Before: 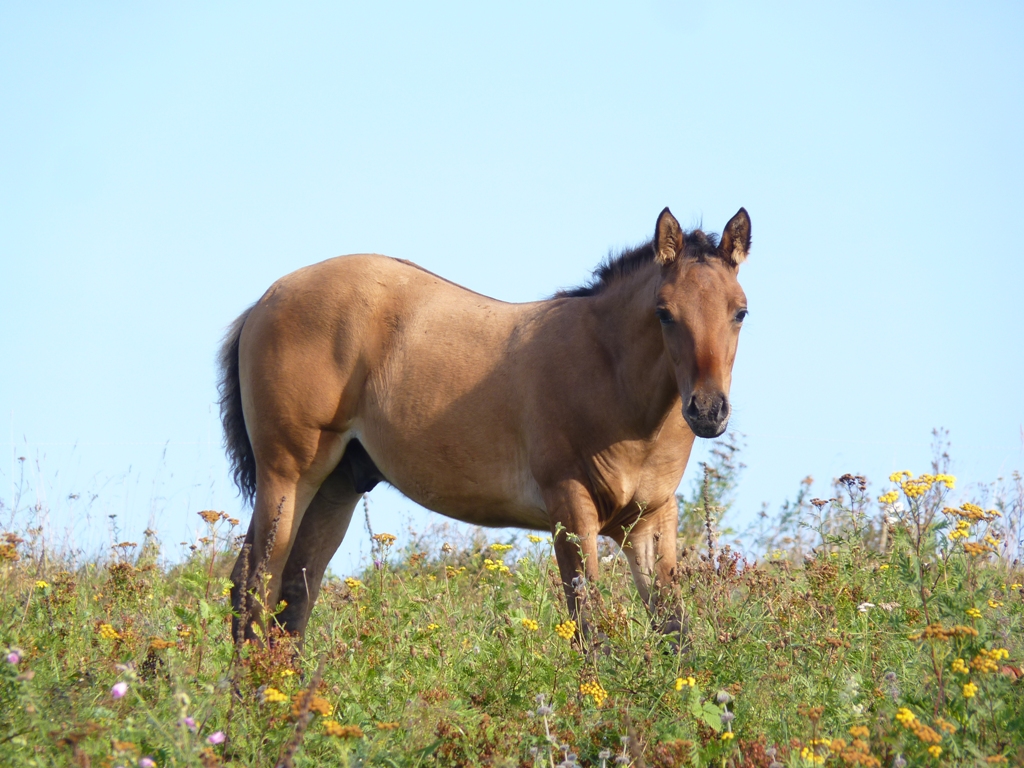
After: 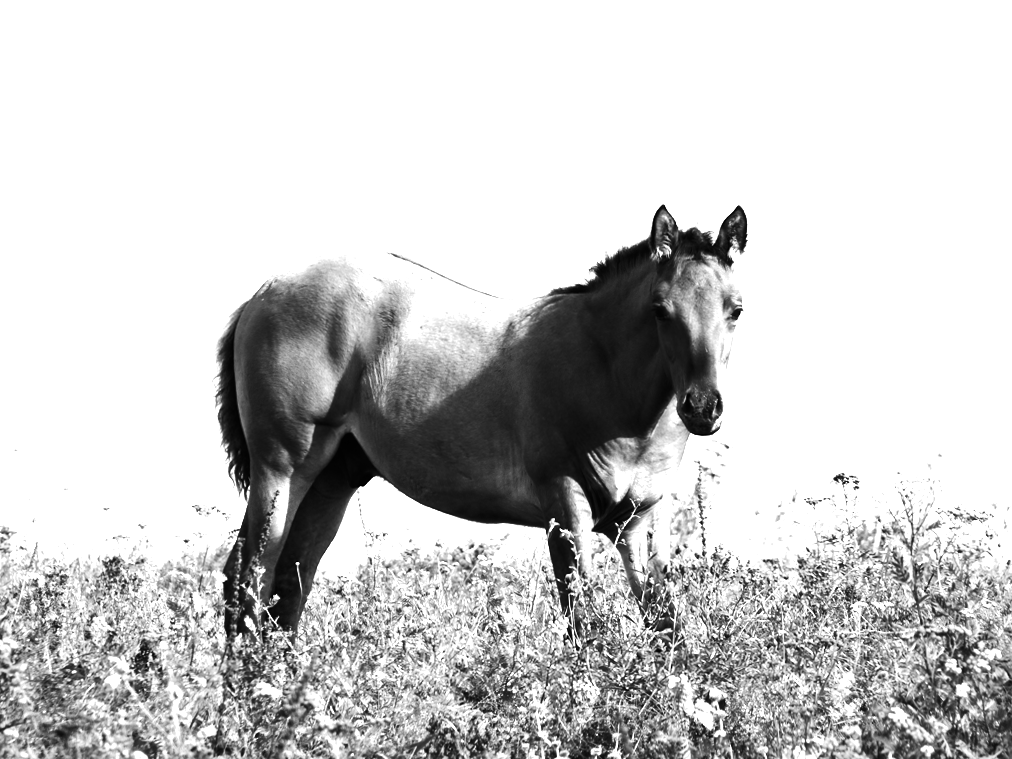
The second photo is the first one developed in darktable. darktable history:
contrast brightness saturation: contrast 0.19, brightness -0.11, saturation 0.21
color balance rgb: linear chroma grading › shadows -30%, linear chroma grading › global chroma 35%, perceptual saturation grading › global saturation 75%, perceptual saturation grading › shadows -30%, perceptual brilliance grading › highlights 75%, perceptual brilliance grading › shadows -30%, global vibrance 35%
crop and rotate: angle -0.5°
monochrome: on, module defaults
